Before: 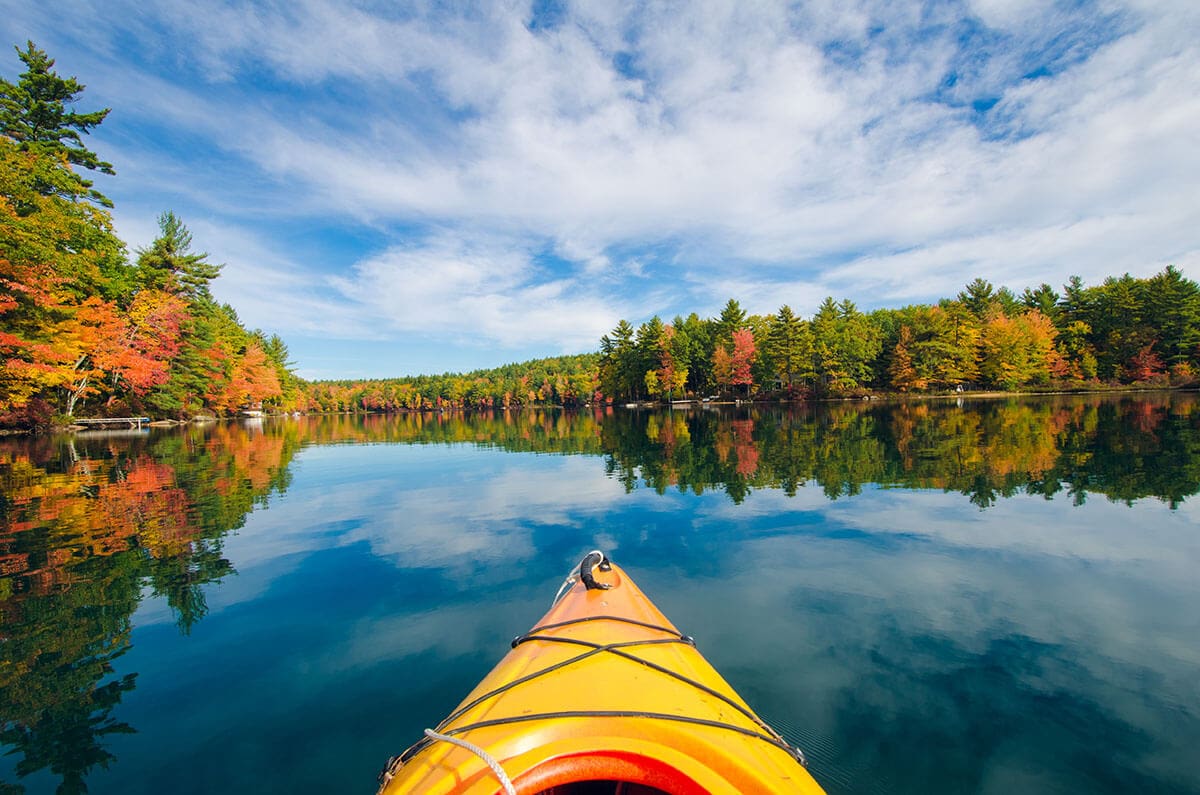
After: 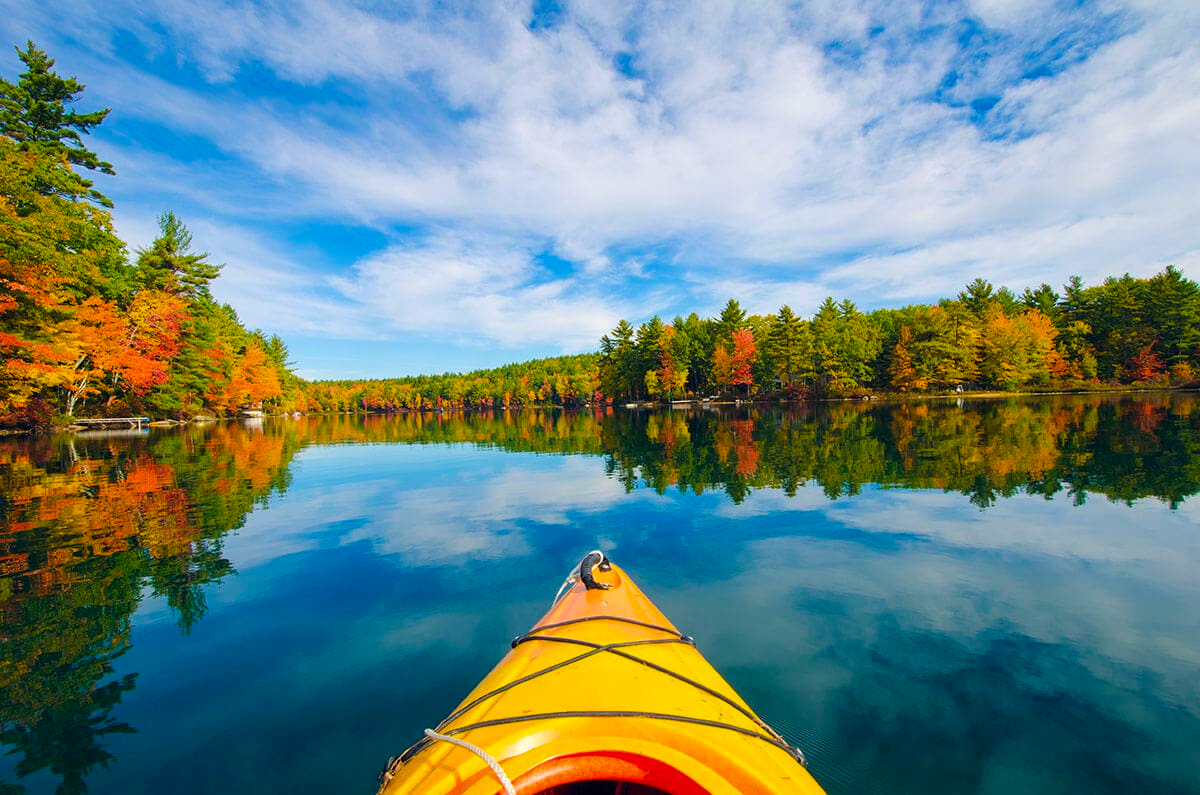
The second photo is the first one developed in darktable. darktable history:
color balance rgb: perceptual saturation grading › global saturation 31.244%, global vibrance 20%
